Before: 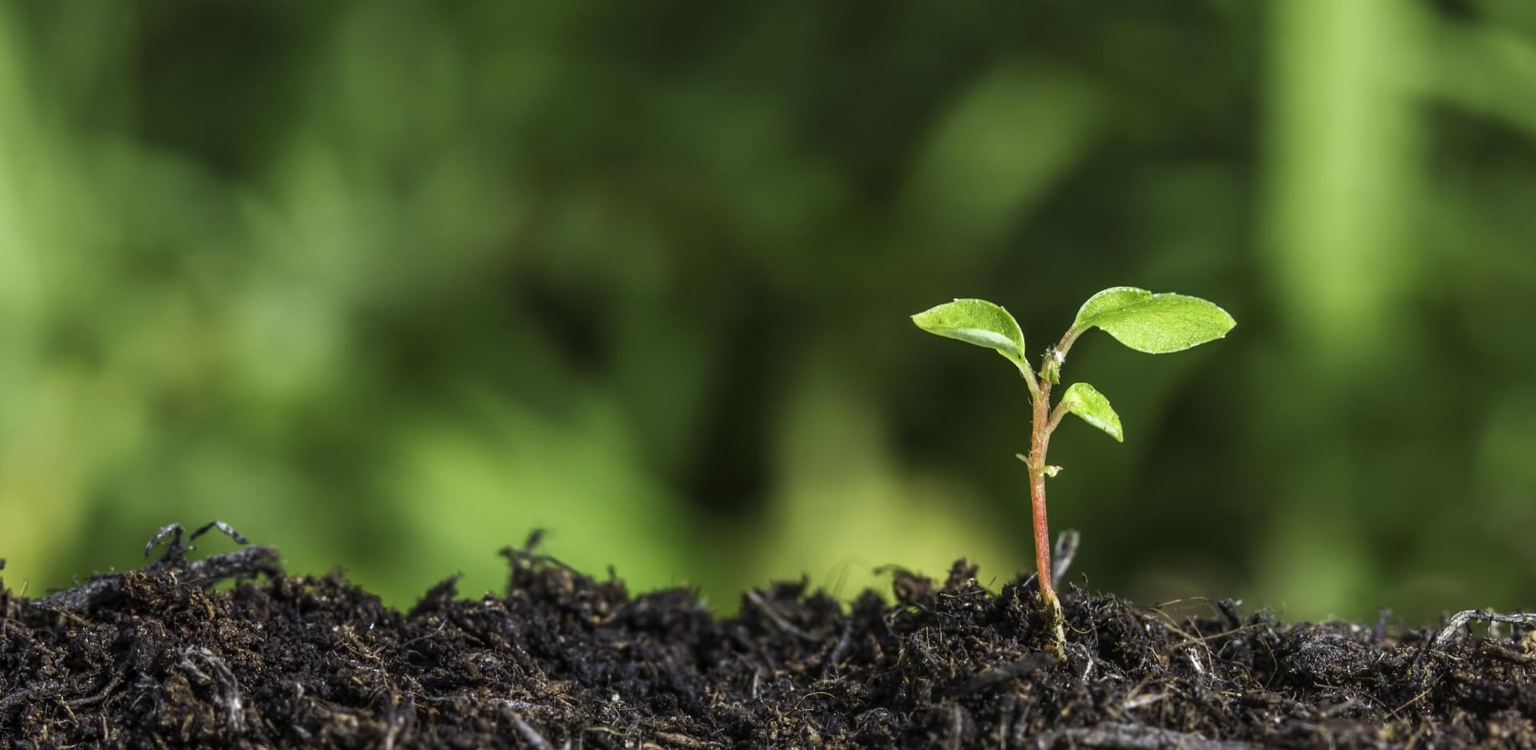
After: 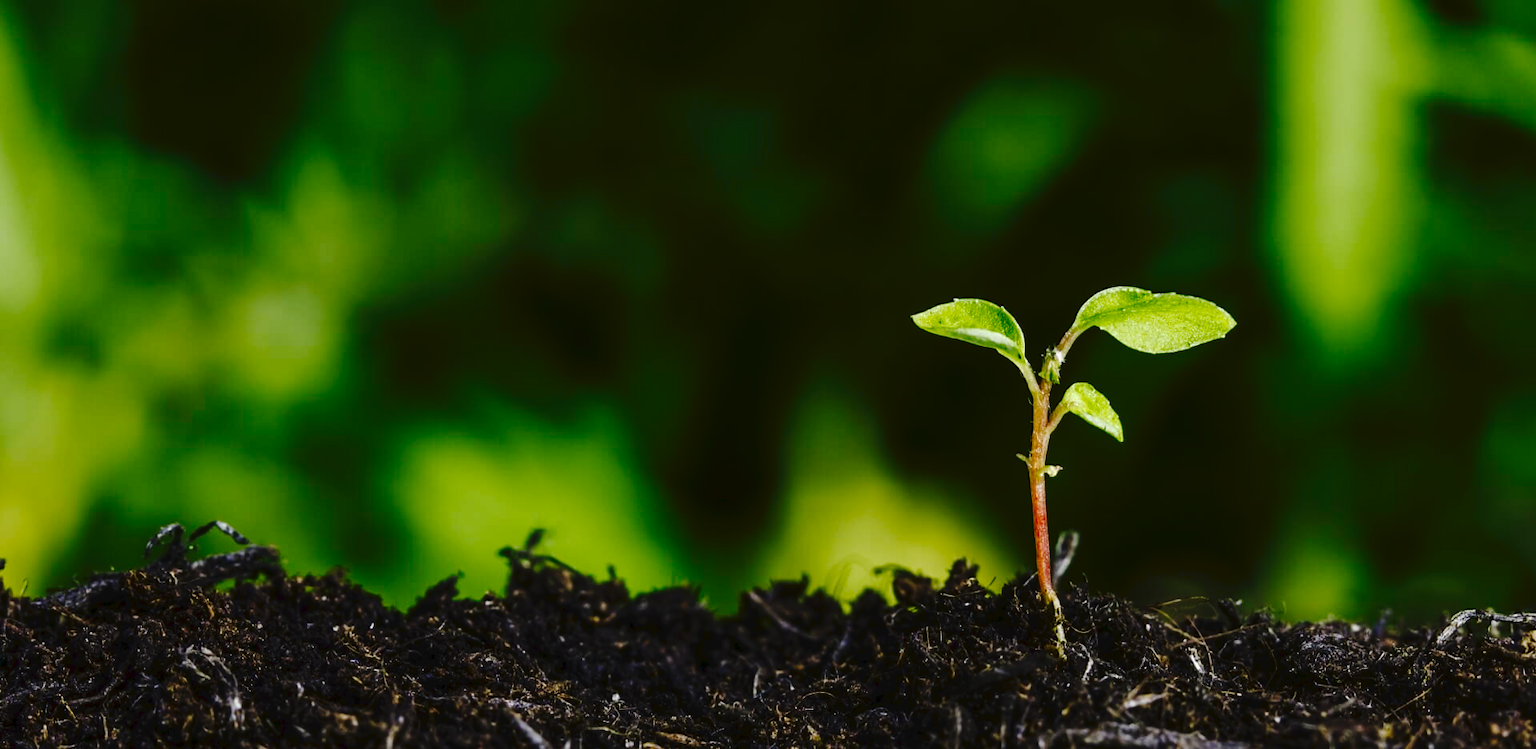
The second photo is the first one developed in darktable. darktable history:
contrast brightness saturation: brightness -0.252, saturation 0.199
tone curve: curves: ch0 [(0, 0) (0.003, 0.031) (0.011, 0.033) (0.025, 0.038) (0.044, 0.049) (0.069, 0.059) (0.1, 0.071) (0.136, 0.093) (0.177, 0.142) (0.224, 0.204) (0.277, 0.292) (0.335, 0.387) (0.399, 0.484) (0.468, 0.567) (0.543, 0.643) (0.623, 0.712) (0.709, 0.776) (0.801, 0.837) (0.898, 0.903) (1, 1)], preserve colors none
